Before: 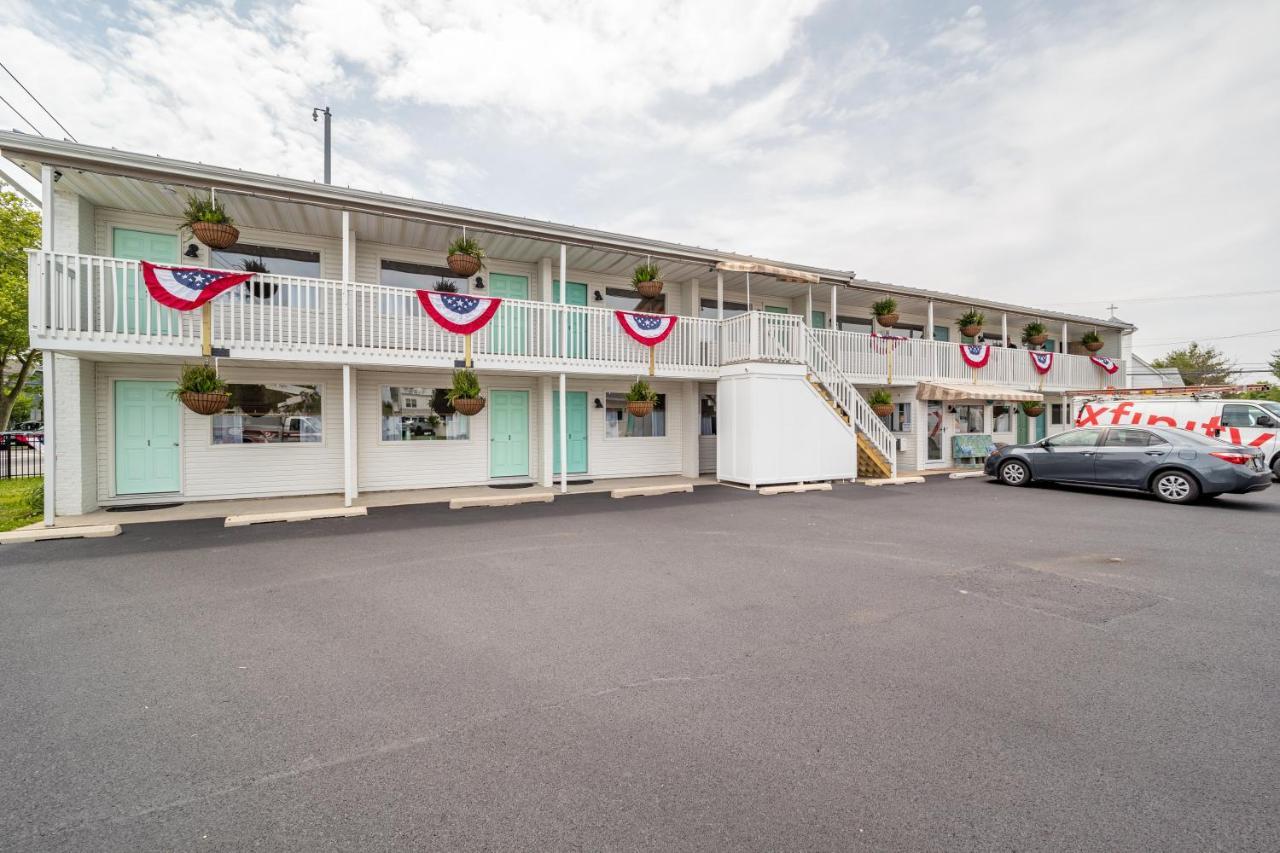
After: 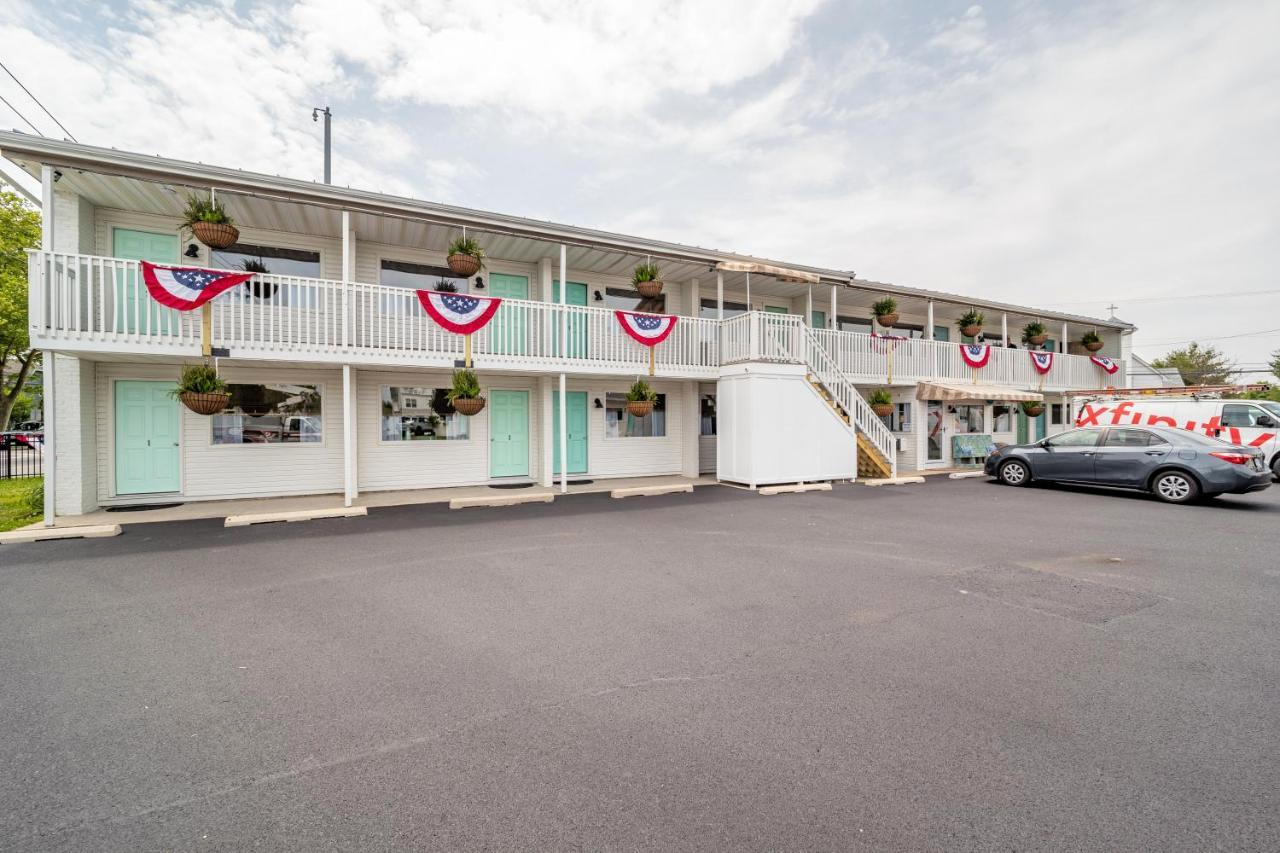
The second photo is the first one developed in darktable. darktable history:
rgb curve: curves: ch0 [(0, 0) (0.136, 0.078) (0.262, 0.245) (0.414, 0.42) (1, 1)], compensate middle gray true, preserve colors basic power
